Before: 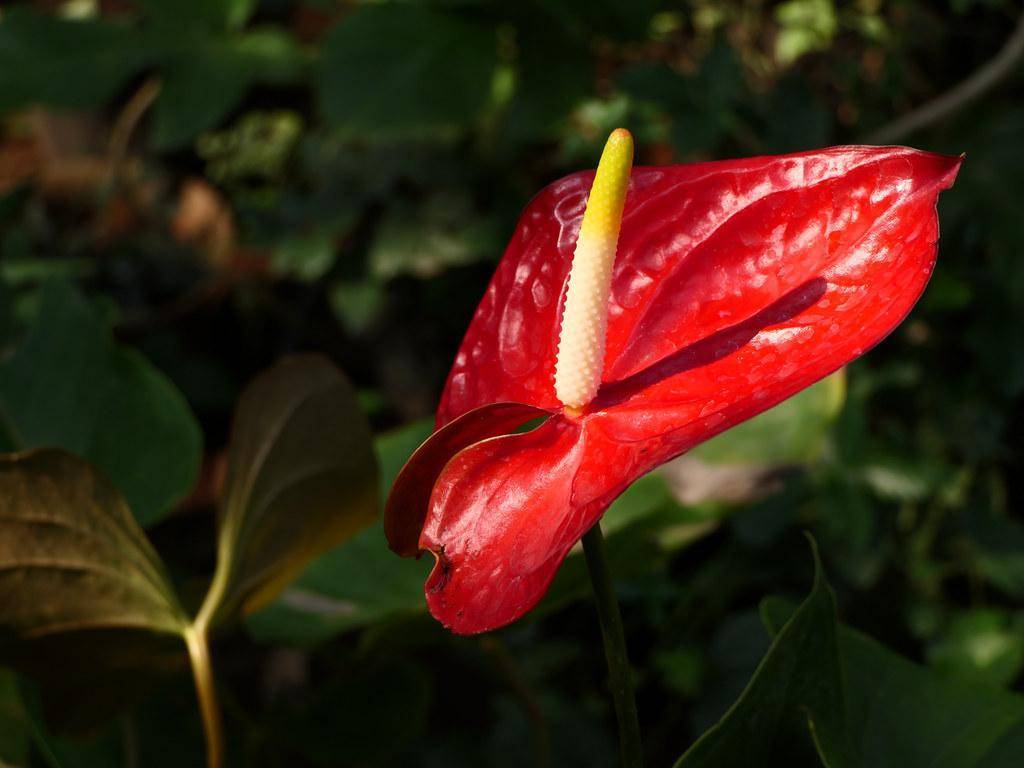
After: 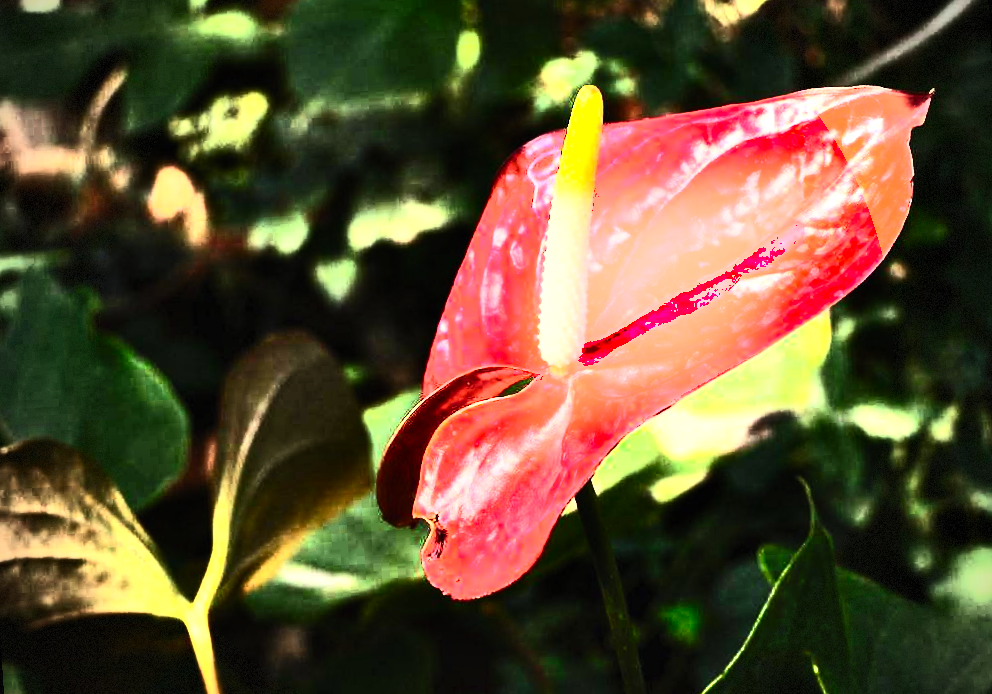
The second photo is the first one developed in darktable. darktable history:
rotate and perspective: rotation -3.52°, crop left 0.036, crop right 0.964, crop top 0.081, crop bottom 0.919
exposure: black level correction 0, exposure 1.5 EV, compensate exposure bias true, compensate highlight preservation false
rgb curve: curves: ch0 [(0, 0) (0.21, 0.15) (0.24, 0.21) (0.5, 0.75) (0.75, 0.96) (0.89, 0.99) (1, 1)]; ch1 [(0, 0.02) (0.21, 0.13) (0.25, 0.2) (0.5, 0.67) (0.75, 0.9) (0.89, 0.97) (1, 1)]; ch2 [(0, 0.02) (0.21, 0.13) (0.25, 0.2) (0.5, 0.67) (0.75, 0.9) (0.89, 0.97) (1, 1)], compensate middle gray true
tone equalizer: on, module defaults
tone curve: curves: ch0 [(0, 0) (0.405, 0.351) (1, 1)]
shadows and highlights: radius 44.78, white point adjustment 6.64, compress 79.65%, highlights color adjustment 78.42%, soften with gaussian
contrast brightness saturation: contrast 0.62, brightness 0.34, saturation 0.14
vignetting: dithering 8-bit output, unbound false
